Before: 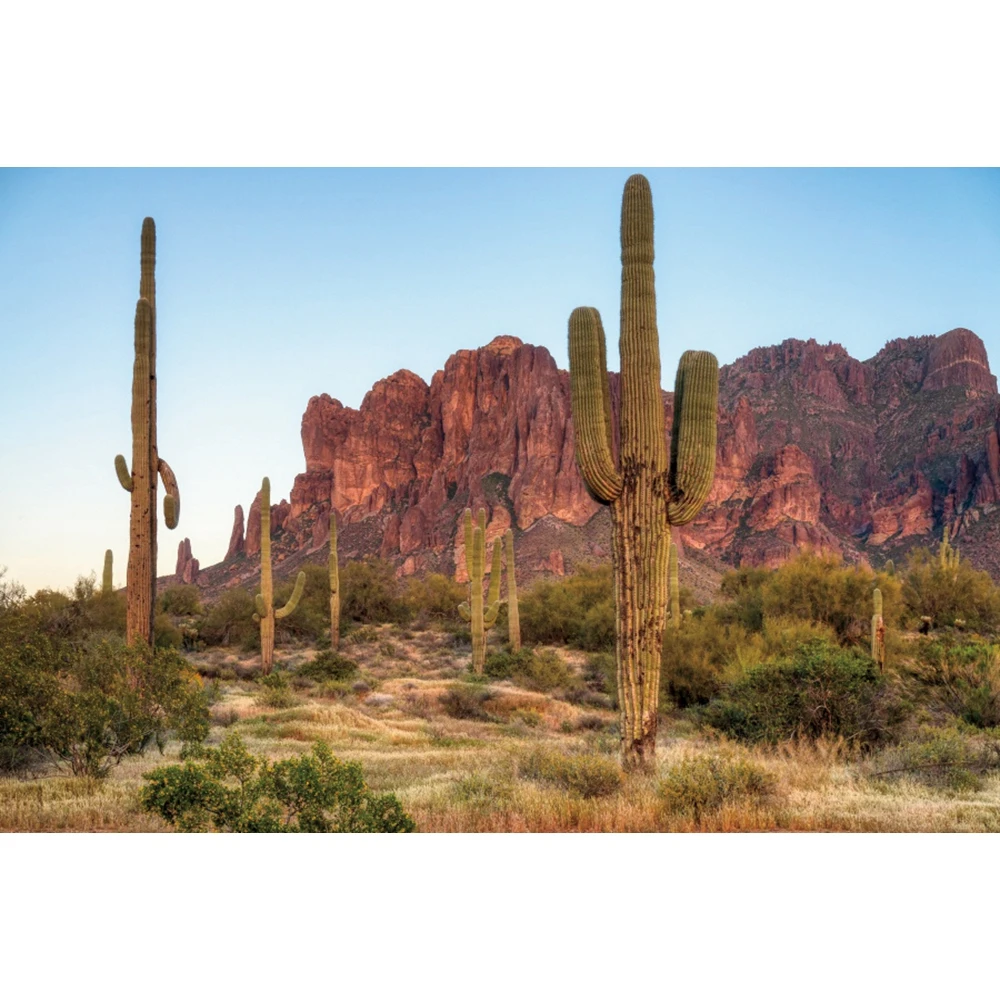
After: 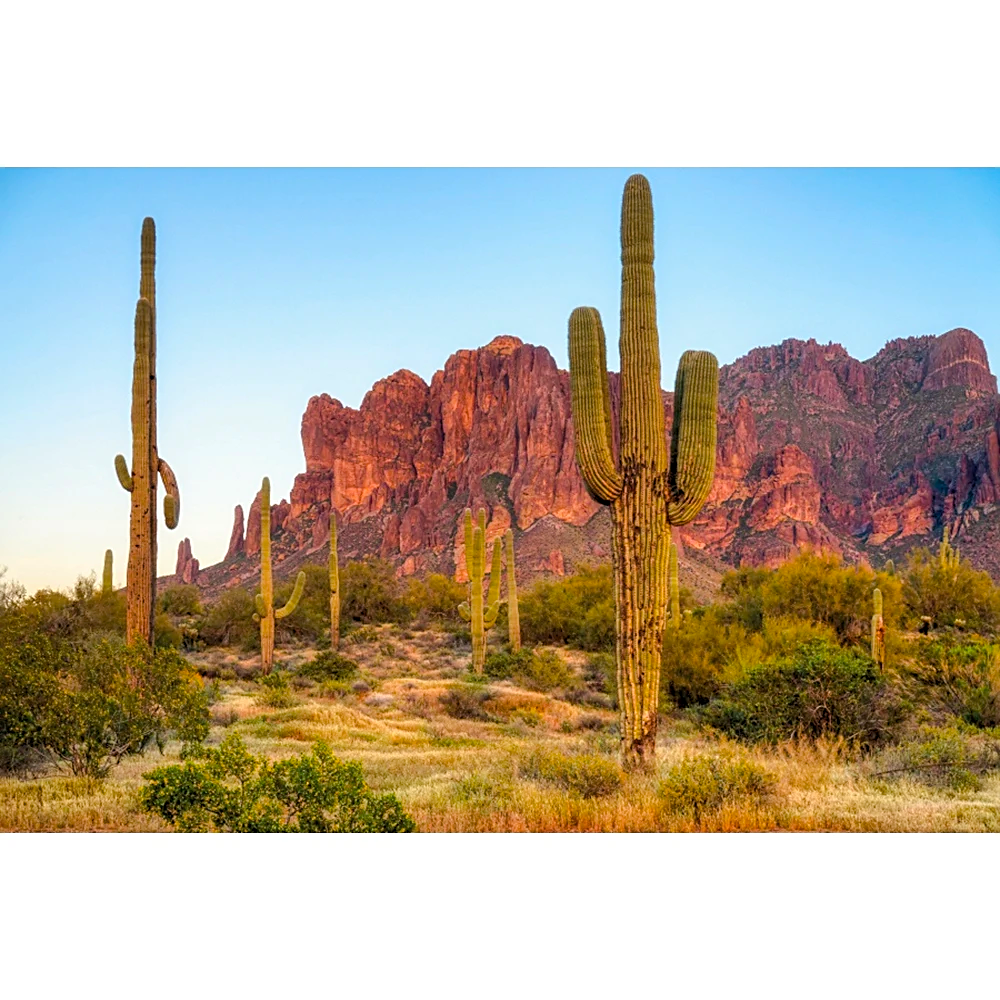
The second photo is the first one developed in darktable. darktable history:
sharpen: on, module defaults
color balance rgb: perceptual saturation grading › global saturation 25%, perceptual brilliance grading › mid-tones 10%, perceptual brilliance grading › shadows 15%, global vibrance 20%
